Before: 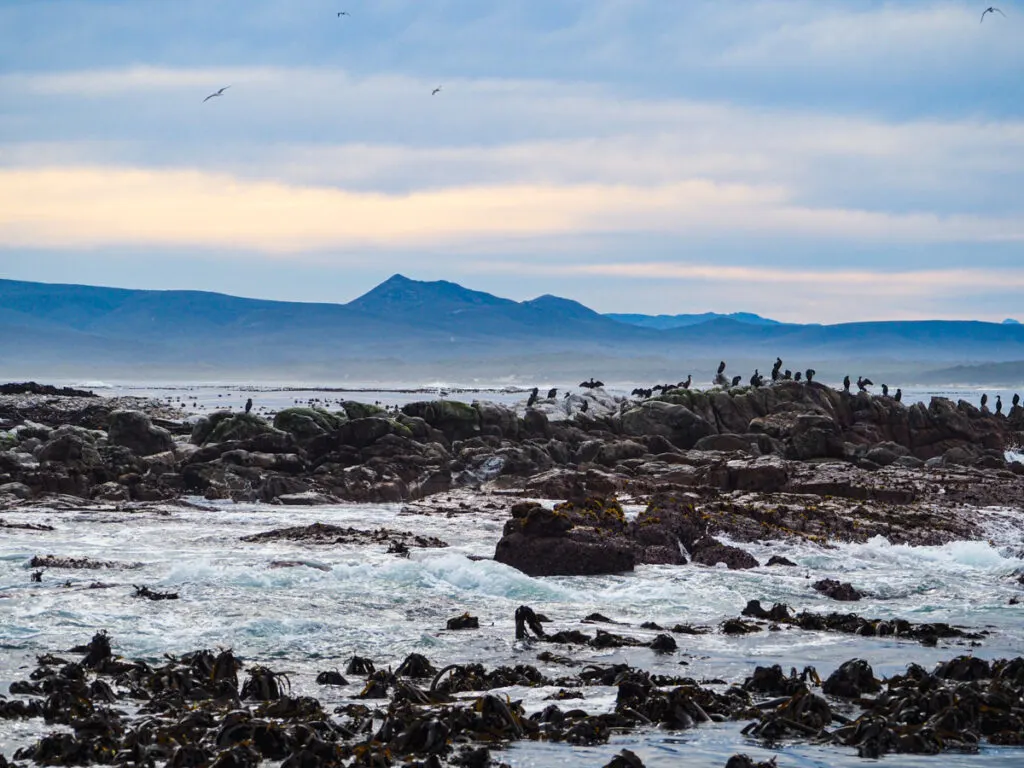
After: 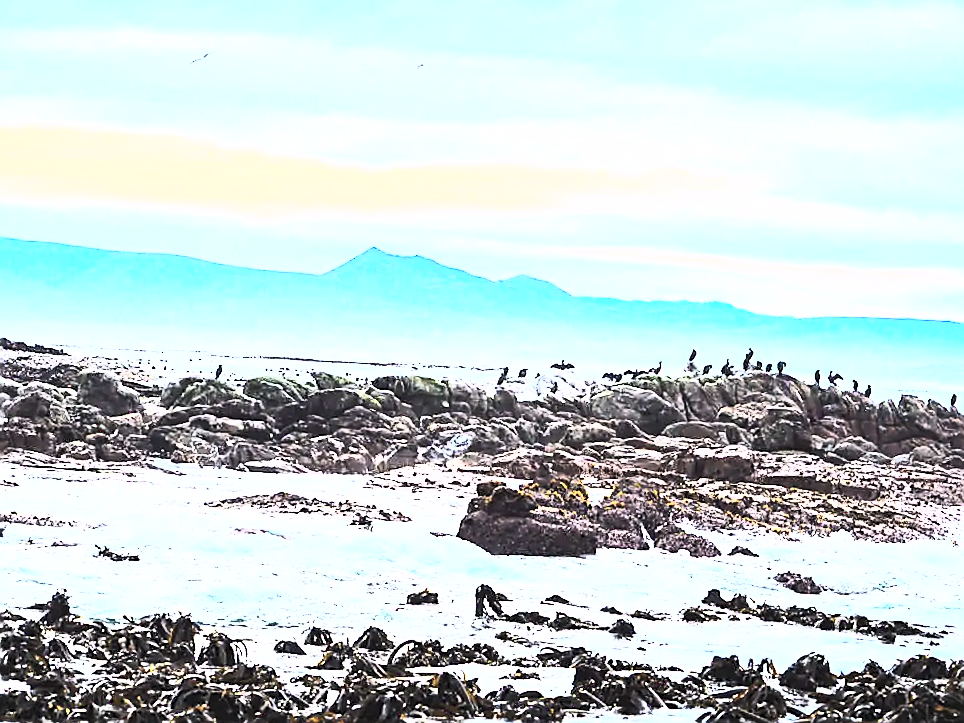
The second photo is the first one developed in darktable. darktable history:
contrast brightness saturation: contrast 0.383, brightness 0.518
crop and rotate: angle -2.68°
exposure: black level correction 0, exposure 0.89 EV, compensate highlight preservation false
base curve: curves: ch0 [(0, 0.003) (0.001, 0.002) (0.006, 0.004) (0.02, 0.022) (0.048, 0.086) (0.094, 0.234) (0.162, 0.431) (0.258, 0.629) (0.385, 0.8) (0.548, 0.918) (0.751, 0.988) (1, 1)]
sharpen: radius 1.38, amount 1.24, threshold 0.716
